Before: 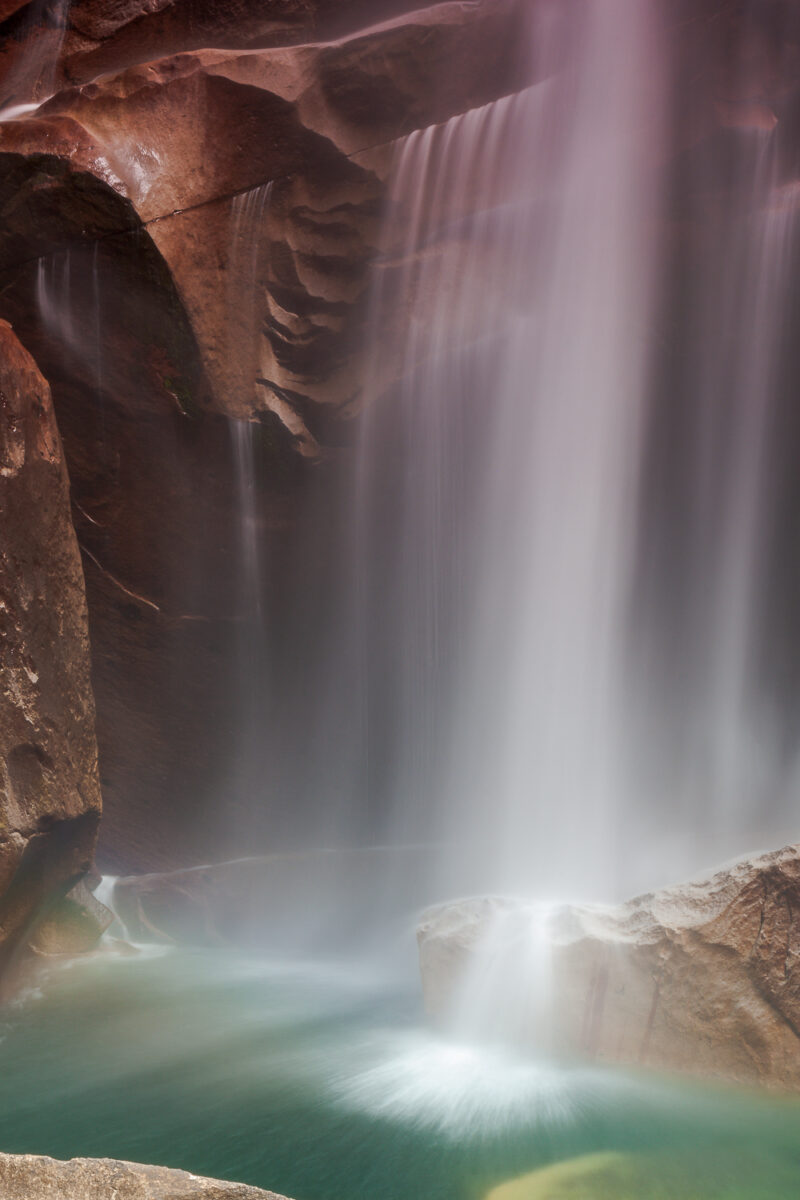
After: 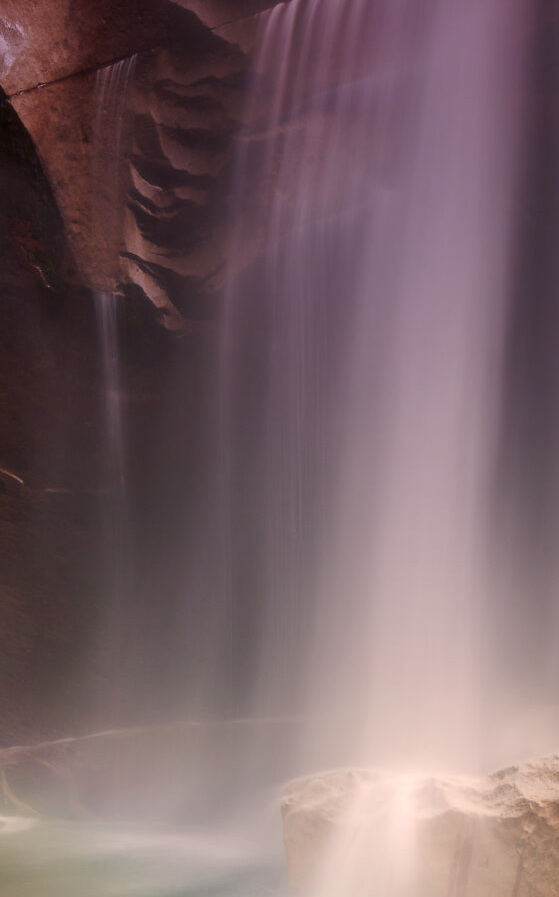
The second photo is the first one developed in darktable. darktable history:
crop and rotate: left 17.046%, top 10.659%, right 12.989%, bottom 14.553%
graduated density: hue 238.83°, saturation 50%
color correction: highlights a* 11.96, highlights b* 11.58
